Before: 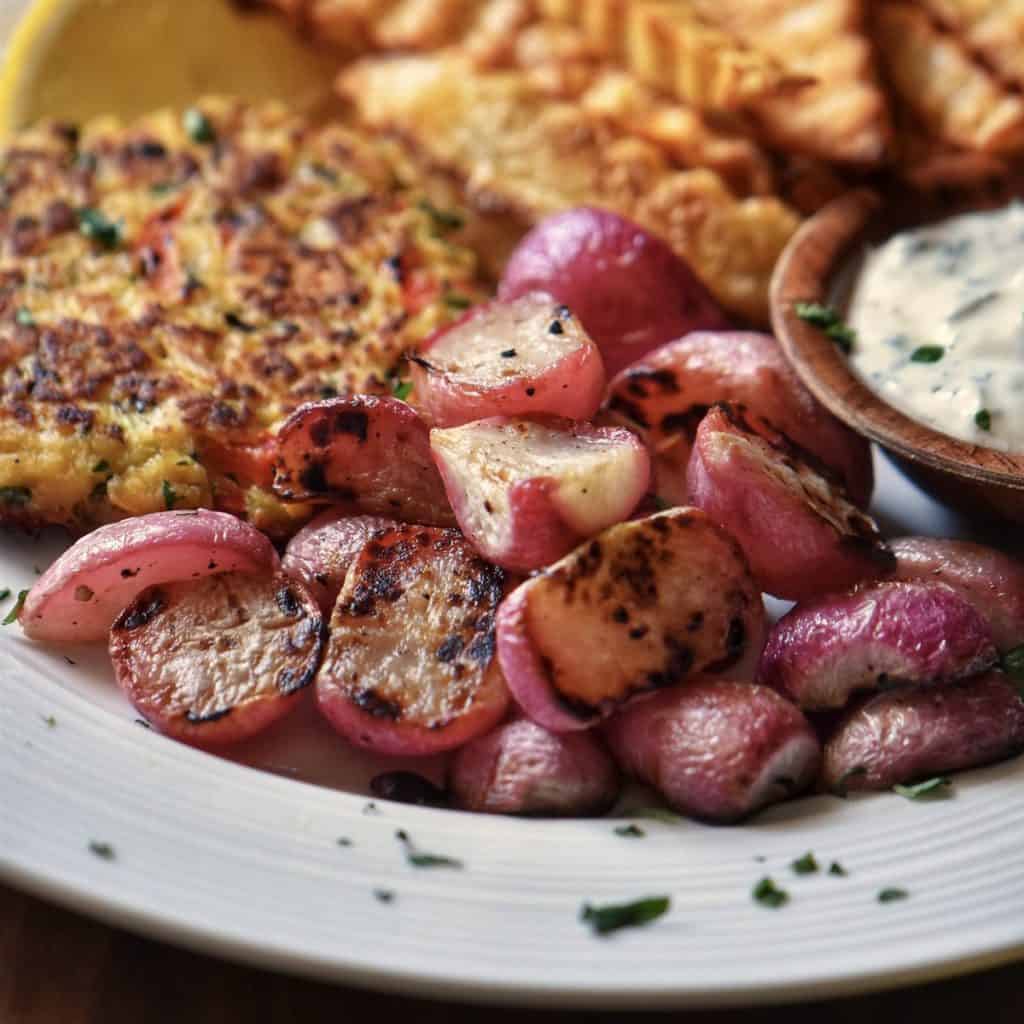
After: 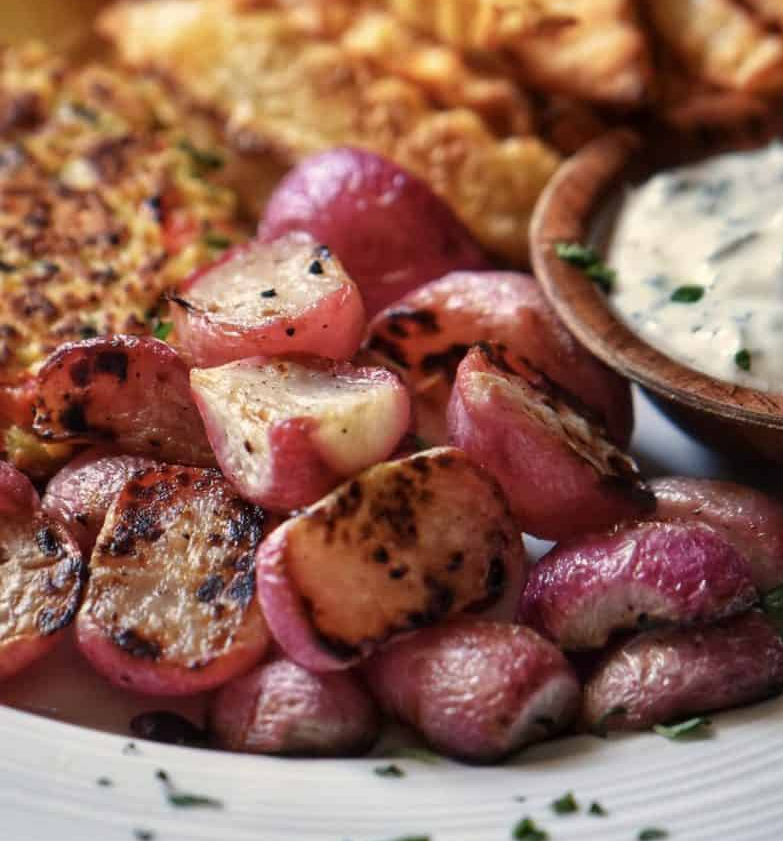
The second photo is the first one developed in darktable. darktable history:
crop: left 23.511%, top 5.898%, bottom 11.88%
